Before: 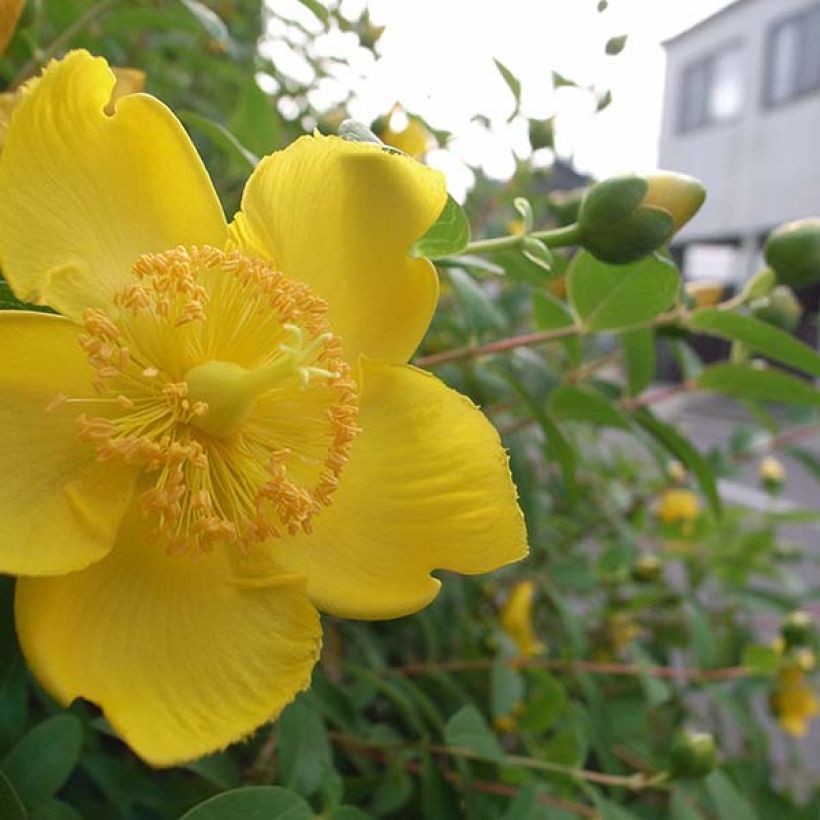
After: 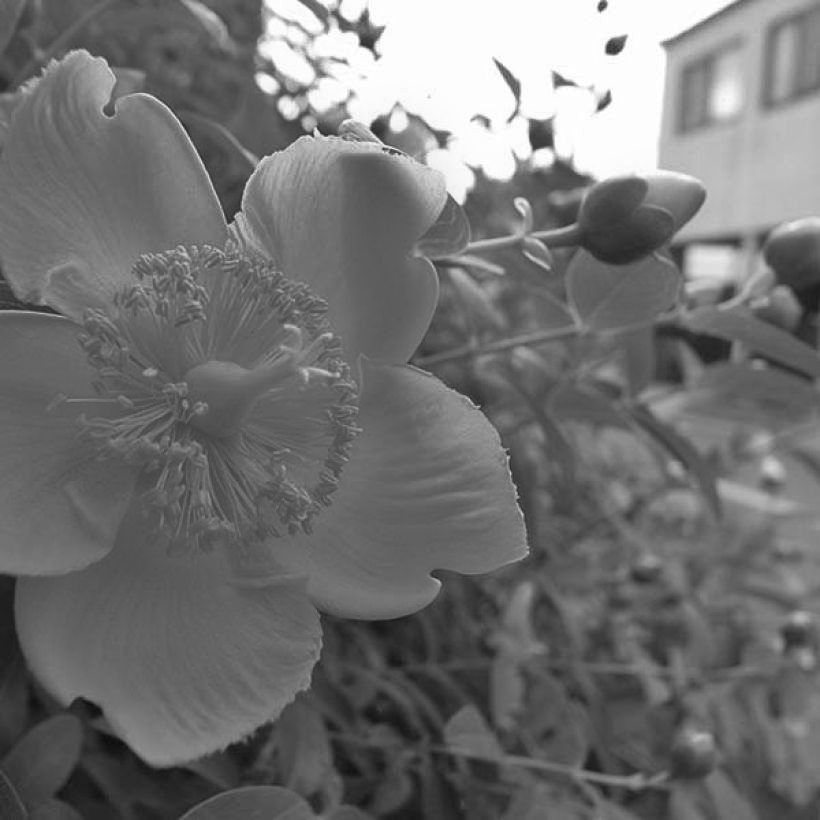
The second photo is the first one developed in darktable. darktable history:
monochrome: a 0, b 0, size 0.5, highlights 0.57
tone equalizer: on, module defaults
shadows and highlights: highlights color adjustment 0%, low approximation 0.01, soften with gaussian
